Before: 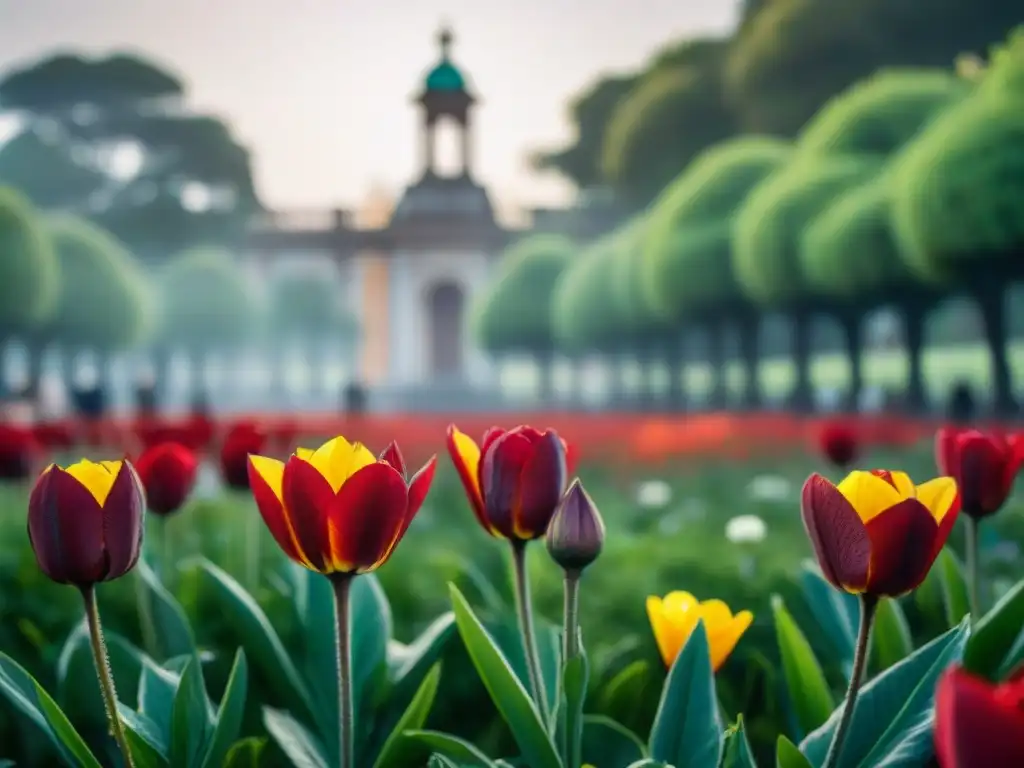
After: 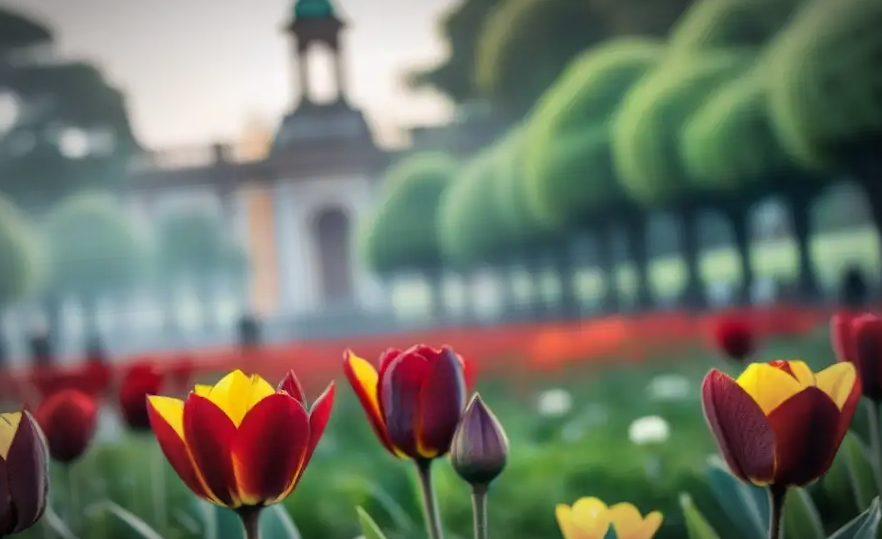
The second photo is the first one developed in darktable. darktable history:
crop: left 8.155%, top 6.611%, bottom 15.385%
rotate and perspective: rotation -4.57°, crop left 0.054, crop right 0.944, crop top 0.087, crop bottom 0.914
vignetting: automatic ratio true
